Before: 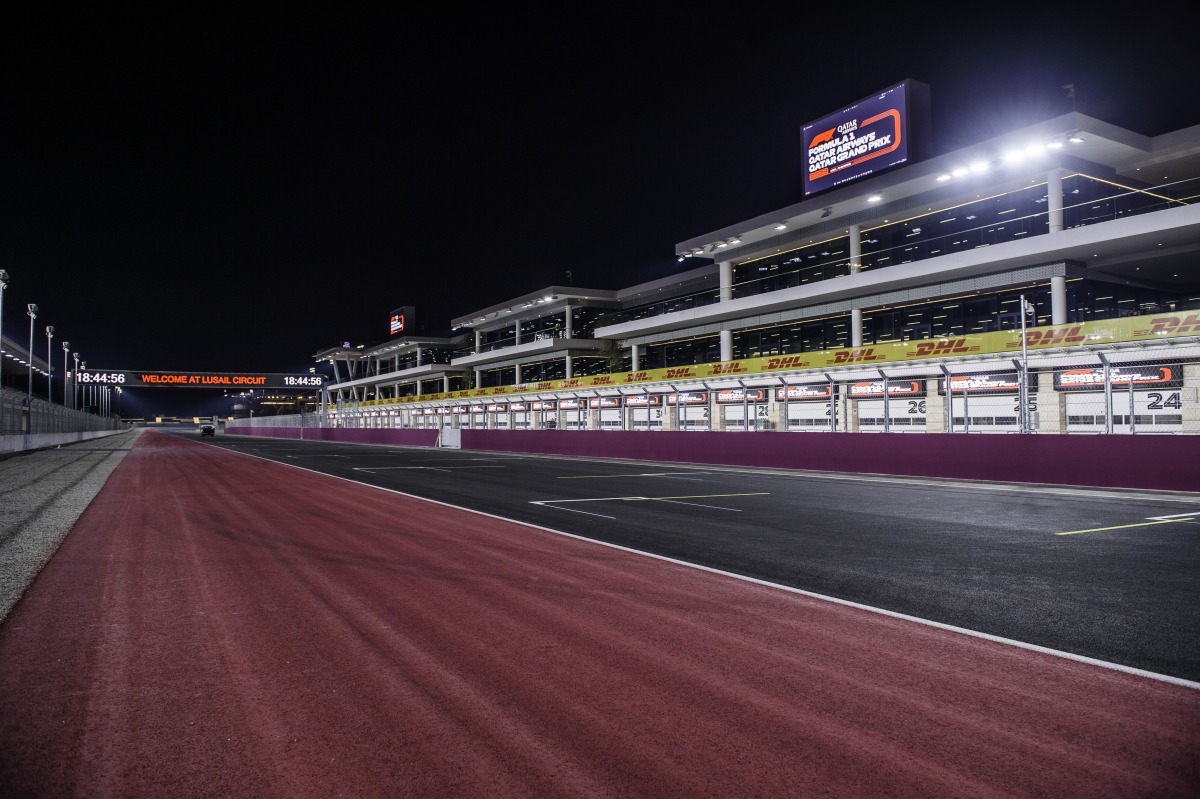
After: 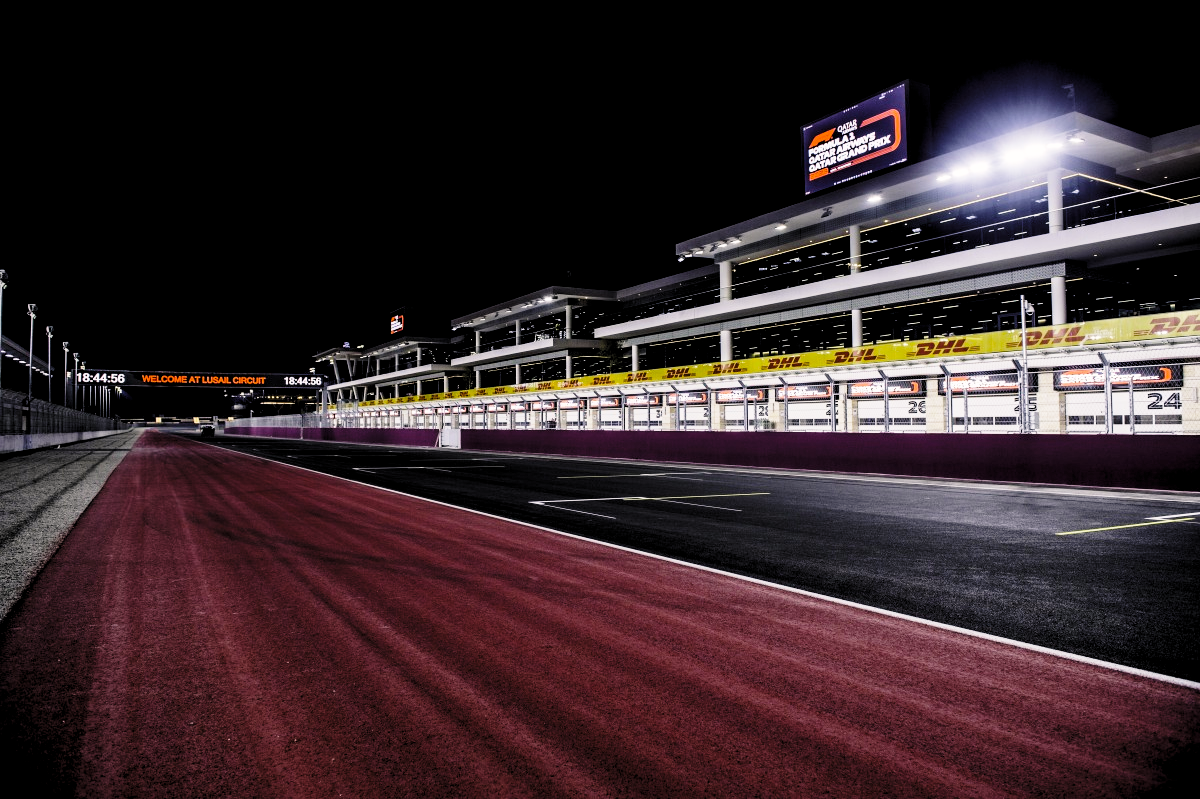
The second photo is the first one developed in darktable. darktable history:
base curve: curves: ch0 [(0, 0) (0.028, 0.03) (0.121, 0.232) (0.46, 0.748) (0.859, 0.968) (1, 1)], preserve colors none
tone equalizer: edges refinement/feathering 500, mask exposure compensation -1.57 EV, preserve details no
color balance rgb: shadows lift › luminance -20.005%, highlights gain › chroma 1.578%, highlights gain › hue 54.9°, perceptual saturation grading › global saturation 25.396%, global vibrance 20%
levels: levels [0.116, 0.574, 1]
